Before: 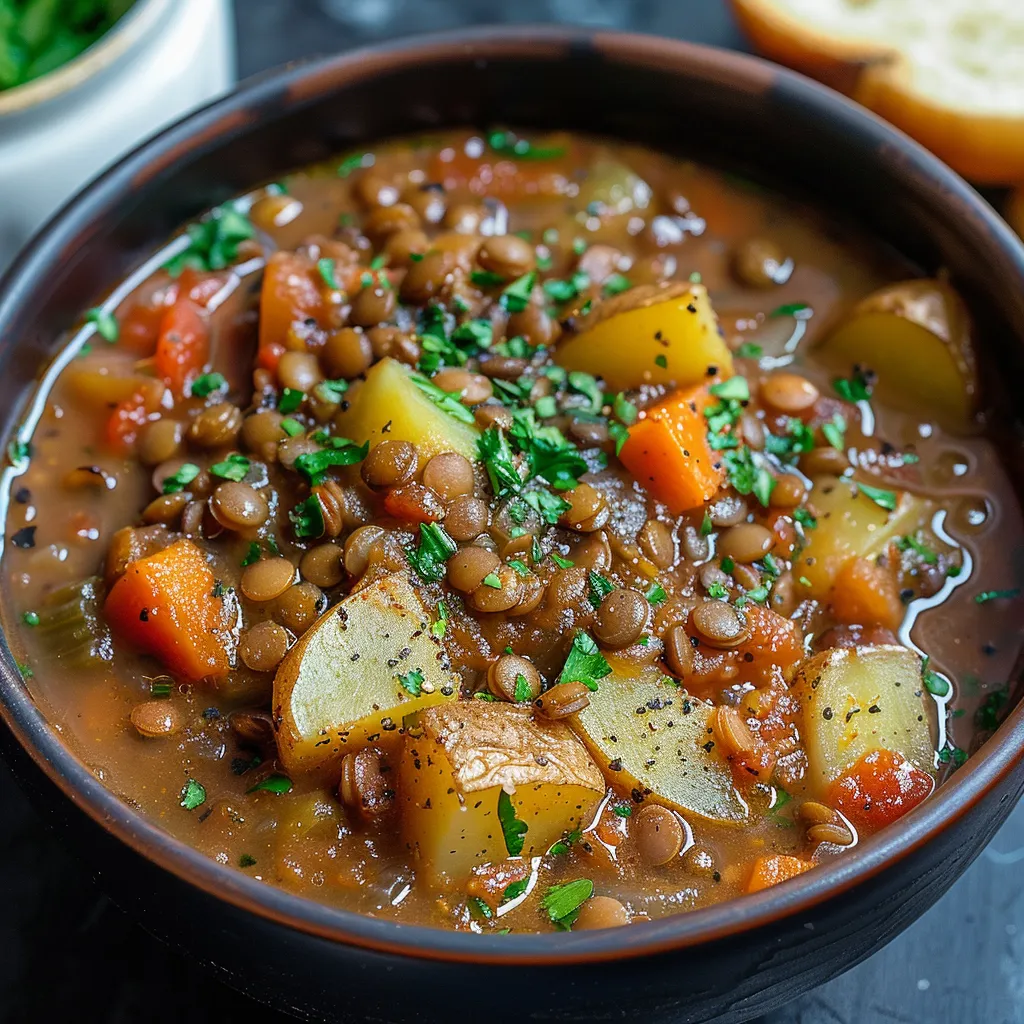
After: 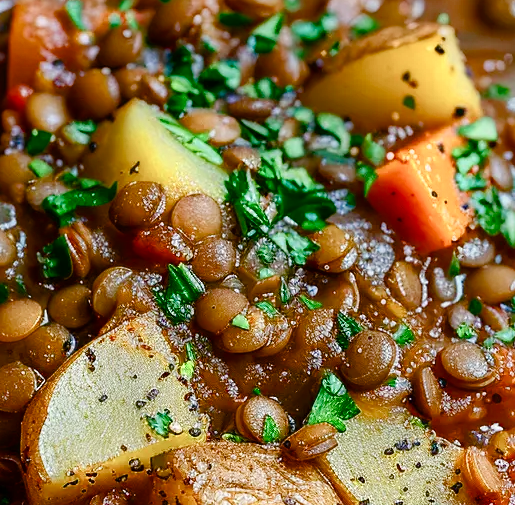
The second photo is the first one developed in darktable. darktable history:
crop: left 24.629%, top 25.321%, right 25.055%, bottom 25.279%
contrast brightness saturation: contrast 0.038, saturation 0.162
color balance rgb: perceptual saturation grading › global saturation 20%, perceptual saturation grading › highlights -49.475%, perceptual saturation grading › shadows 26.164%, global vibrance -1.68%, saturation formula JzAzBz (2021)
